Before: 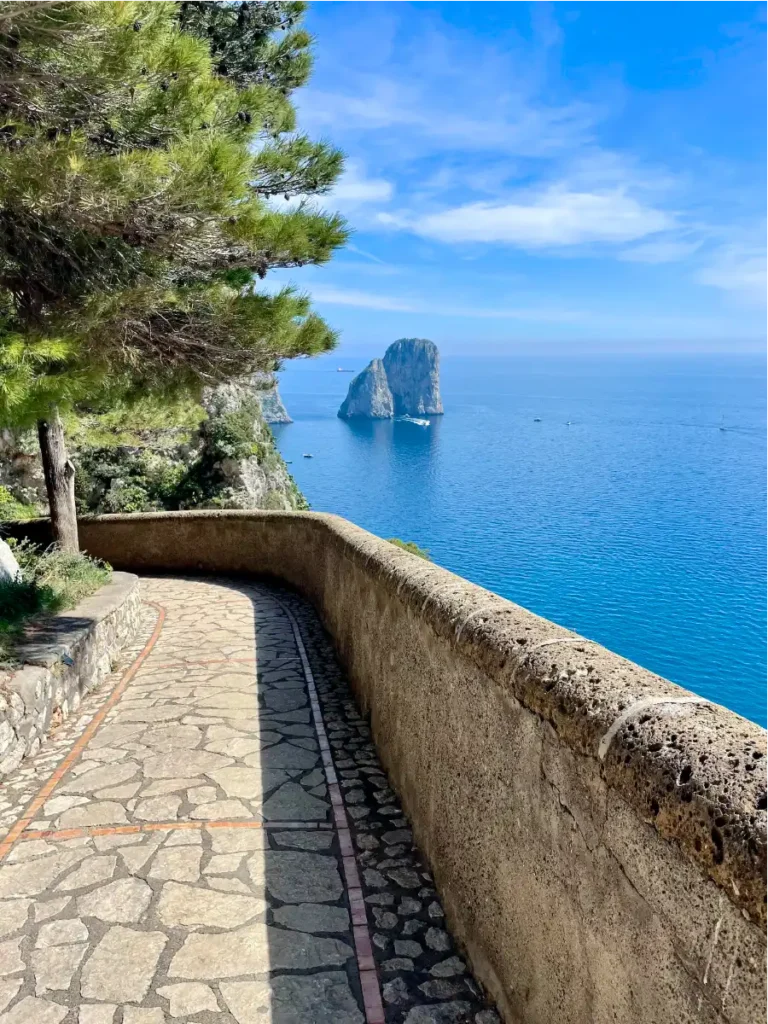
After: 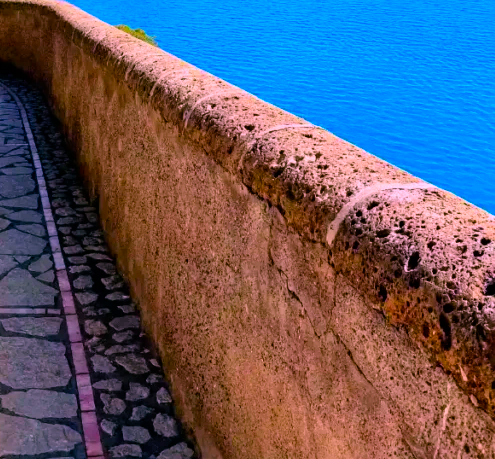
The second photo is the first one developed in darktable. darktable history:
white balance: emerald 1
filmic rgb: black relative exposure -9.5 EV, white relative exposure 3.02 EV, hardness 6.12
crop and rotate: left 35.509%, top 50.238%, bottom 4.934%
color correction: highlights a* 19.5, highlights b* -11.53, saturation 1.69
color balance rgb: perceptual saturation grading › global saturation 30%, global vibrance 20%
